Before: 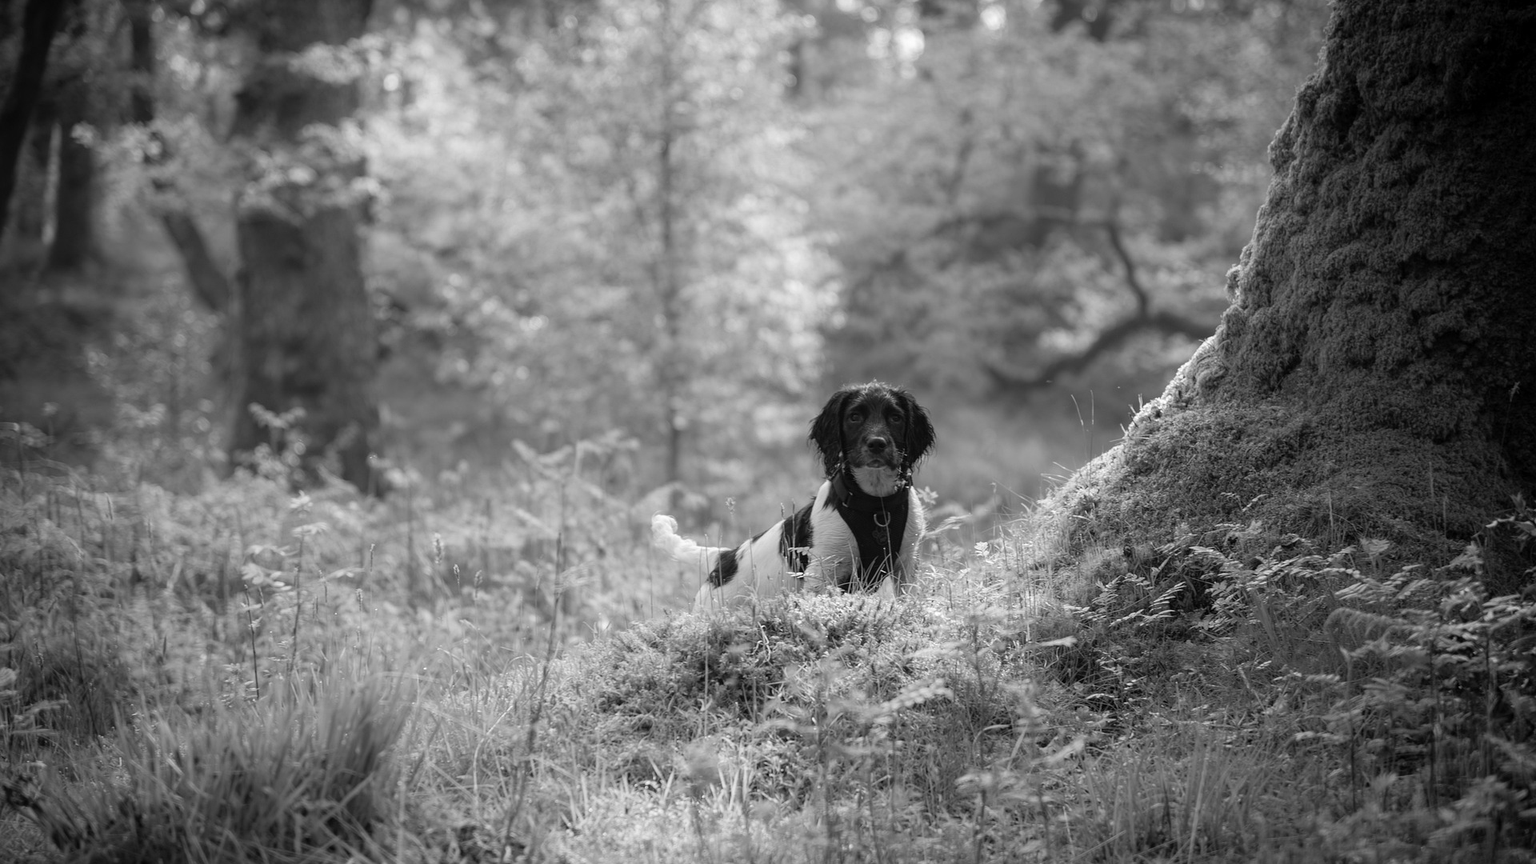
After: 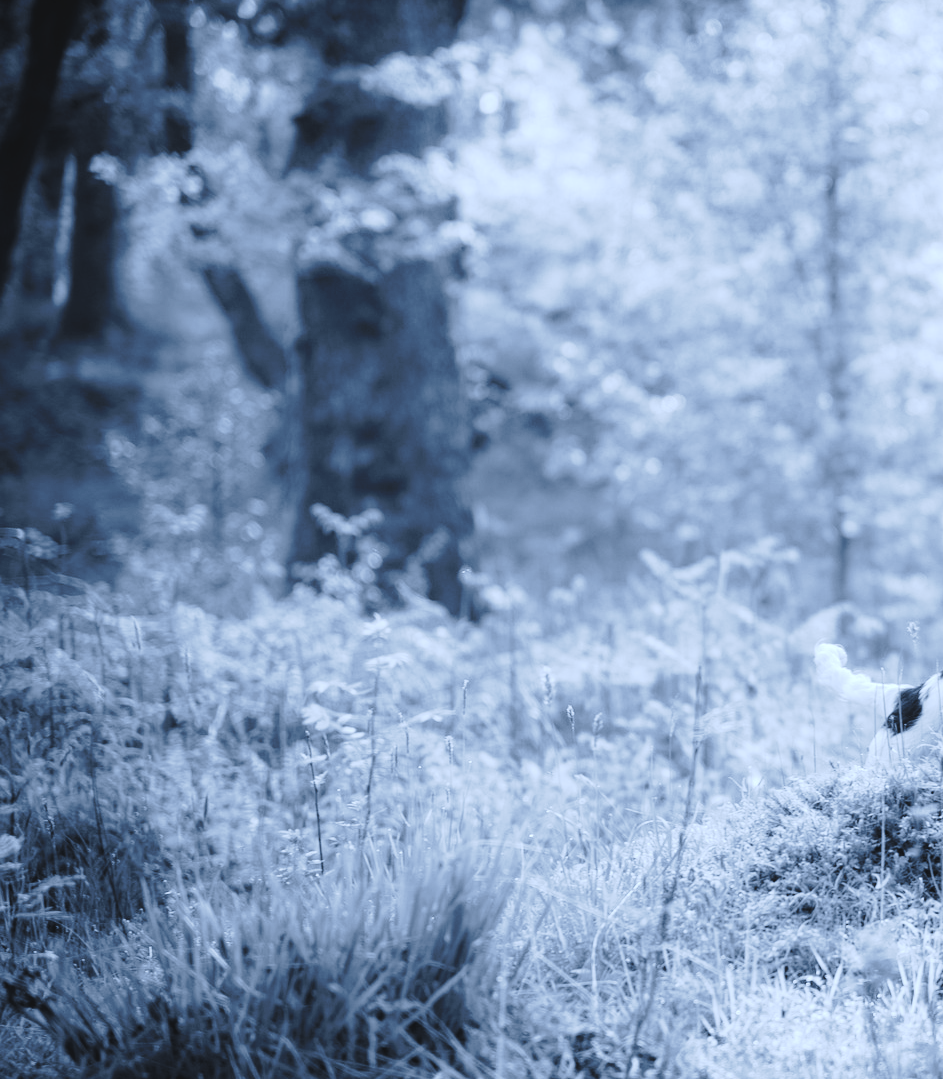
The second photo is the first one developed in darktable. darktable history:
tone curve: curves: ch0 [(0, 0) (0.003, 0.046) (0.011, 0.052) (0.025, 0.059) (0.044, 0.069) (0.069, 0.084) (0.1, 0.107) (0.136, 0.133) (0.177, 0.171) (0.224, 0.216) (0.277, 0.293) (0.335, 0.371) (0.399, 0.481) (0.468, 0.577) (0.543, 0.662) (0.623, 0.749) (0.709, 0.831) (0.801, 0.891) (0.898, 0.942) (1, 1)], preserve colors none
white balance: red 0.984, blue 1.059
crop and rotate: left 0%, top 0%, right 50.845%
color calibration: output R [1.422, -0.35, -0.252, 0], output G [-0.238, 1.259, -0.084, 0], output B [-0.081, -0.196, 1.58, 0], output brightness [0.49, 0.671, -0.57, 0], illuminant same as pipeline (D50), adaptation none (bypass), saturation algorithm version 1 (2020)
